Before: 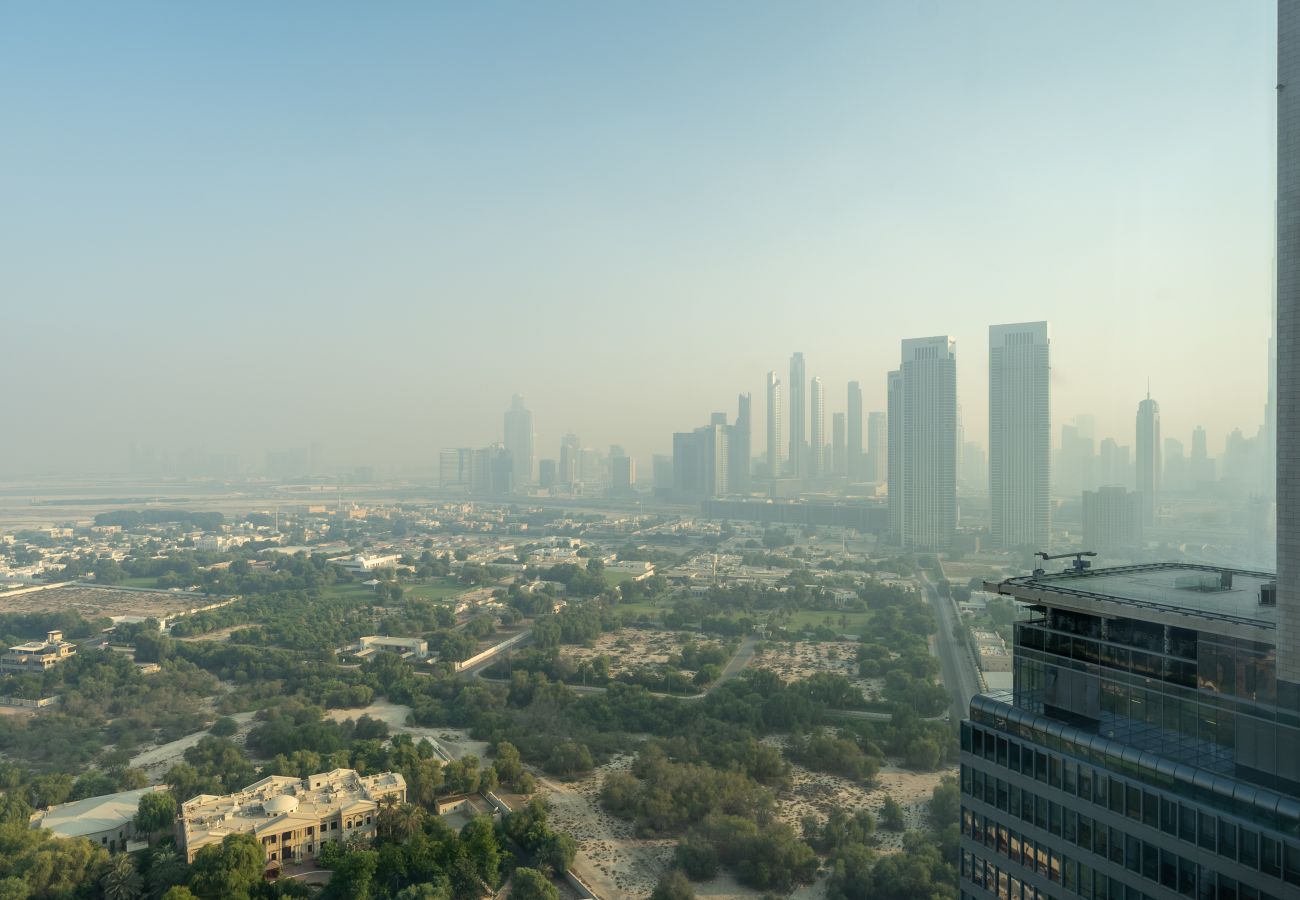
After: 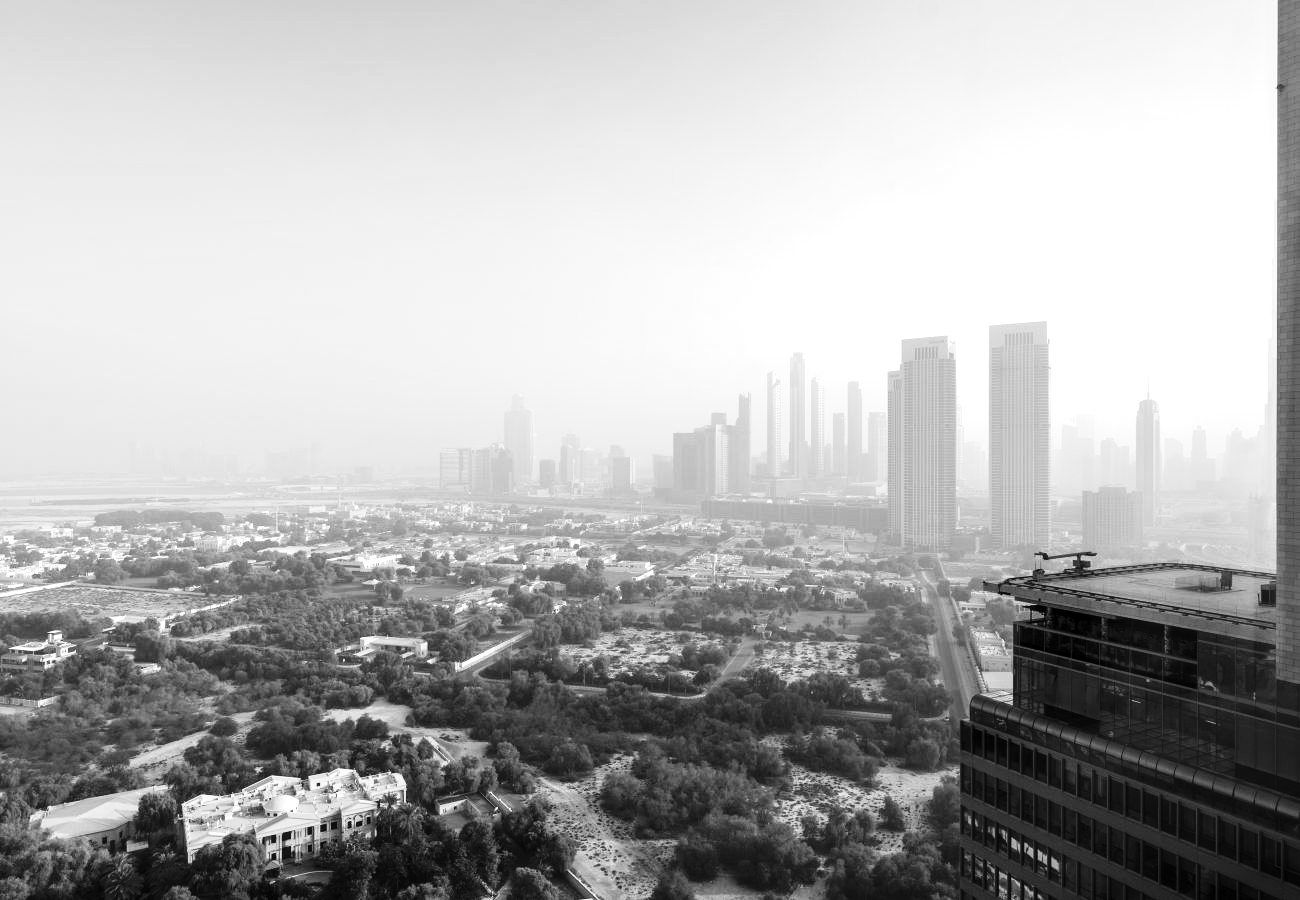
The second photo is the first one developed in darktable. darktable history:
base curve: curves: ch0 [(0, 0) (0.036, 0.025) (0.121, 0.166) (0.206, 0.329) (0.605, 0.79) (1, 1)], preserve colors none
contrast equalizer: octaves 7, y [[0.6 ×6], [0.55 ×6], [0 ×6], [0 ×6], [0 ×6]], mix 0.15
monochrome: on, module defaults
color balance rgb: linear chroma grading › global chroma 9%, perceptual saturation grading › global saturation 36%, perceptual saturation grading › shadows 35%, perceptual brilliance grading › global brilliance 15%, perceptual brilliance grading › shadows -35%, global vibrance 15%
